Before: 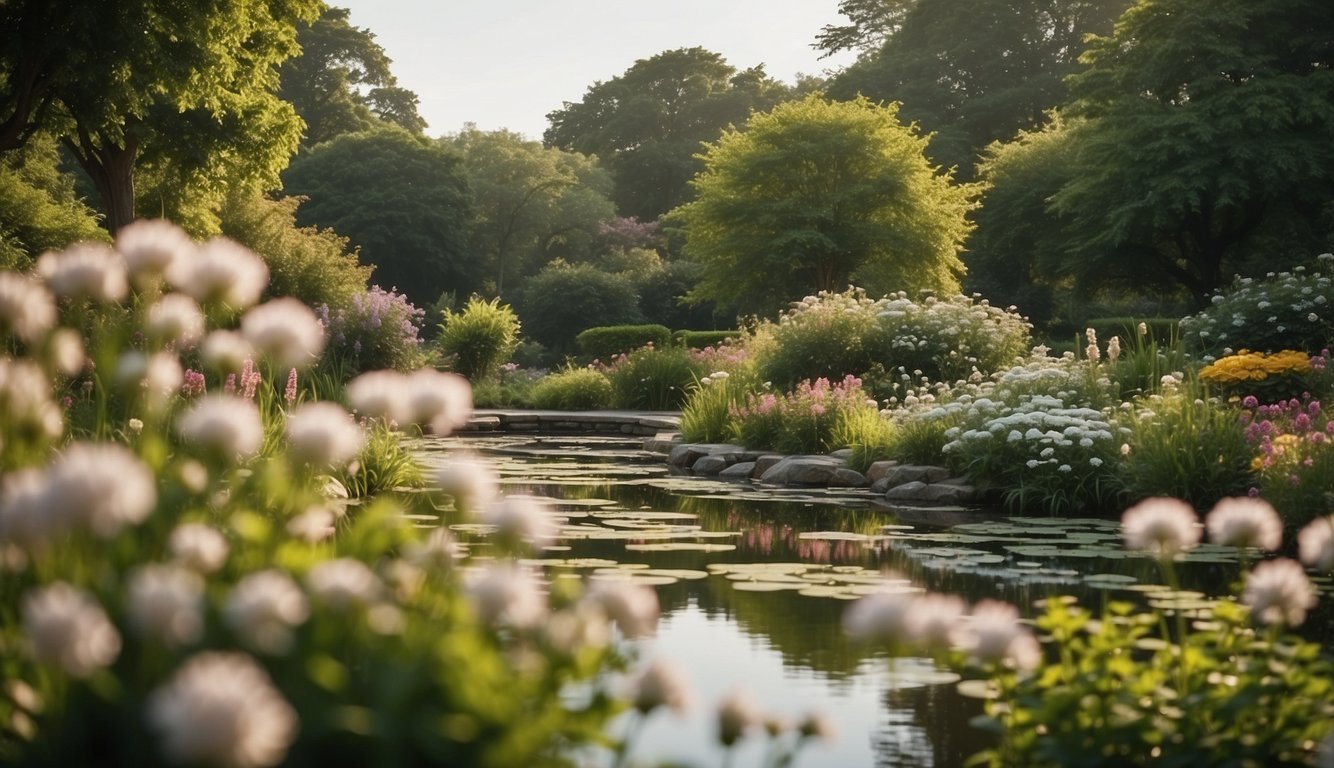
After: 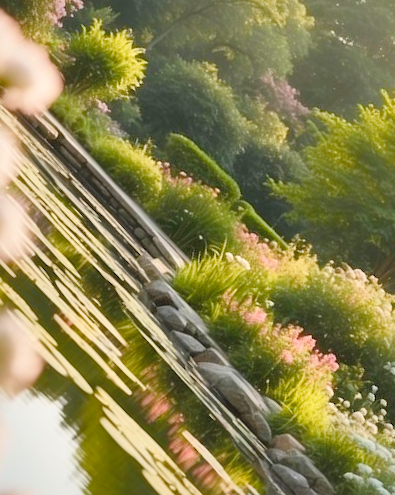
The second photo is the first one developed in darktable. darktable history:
crop and rotate: angle -45.74°, top 16.703%, right 0.785%, bottom 11.616%
contrast brightness saturation: contrast 0.103, brightness 0.316, saturation 0.136
local contrast: mode bilateral grid, contrast 26, coarseness 47, detail 151%, midtone range 0.2
color balance rgb: shadows lift › luminance -10.066%, perceptual saturation grading › global saturation 34.948%, perceptual saturation grading › highlights -29.923%, perceptual saturation grading › shadows 35.357%, contrast -10.375%
